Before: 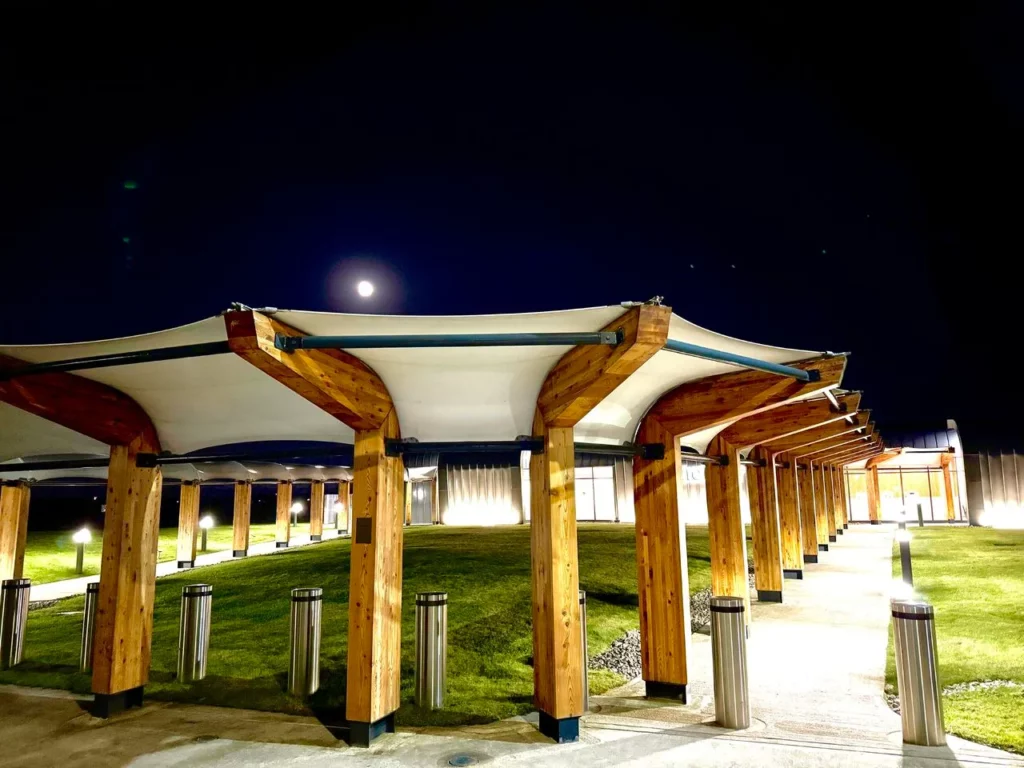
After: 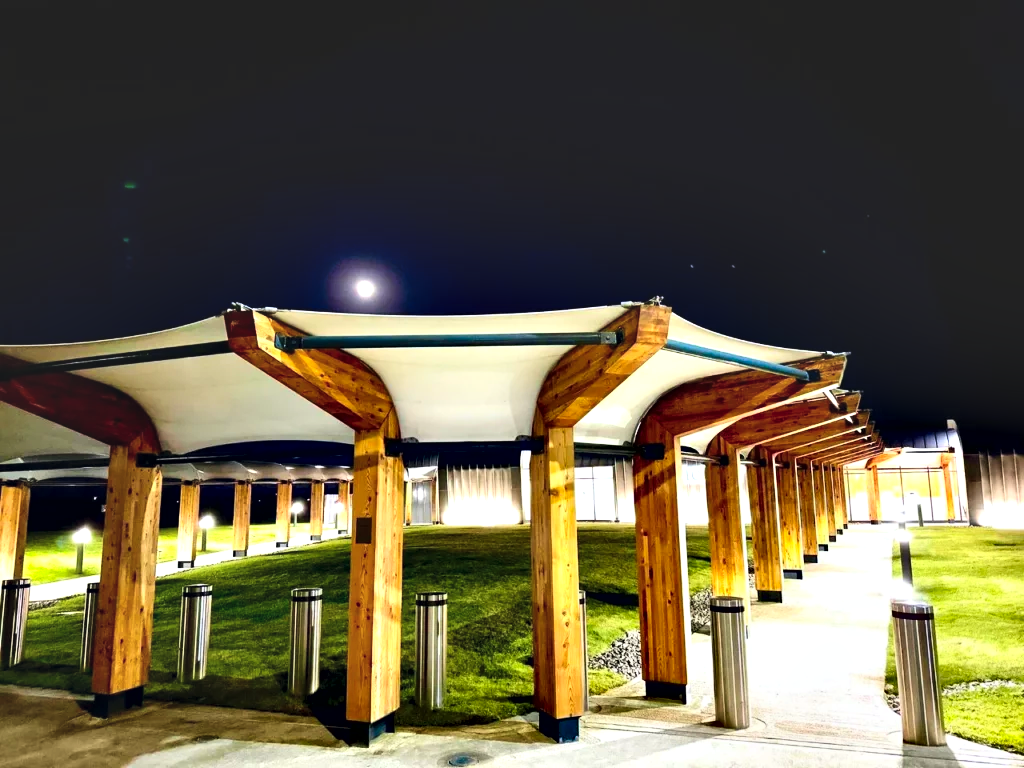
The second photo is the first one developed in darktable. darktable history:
exposure: black level correction -0.014, exposure -0.193 EV, compensate highlight preservation false
contrast brightness saturation: contrast 0.2, brightness 0.16, saturation 0.22
contrast equalizer: octaves 7, y [[0.6 ×6], [0.55 ×6], [0 ×6], [0 ×6], [0 ×6]]
